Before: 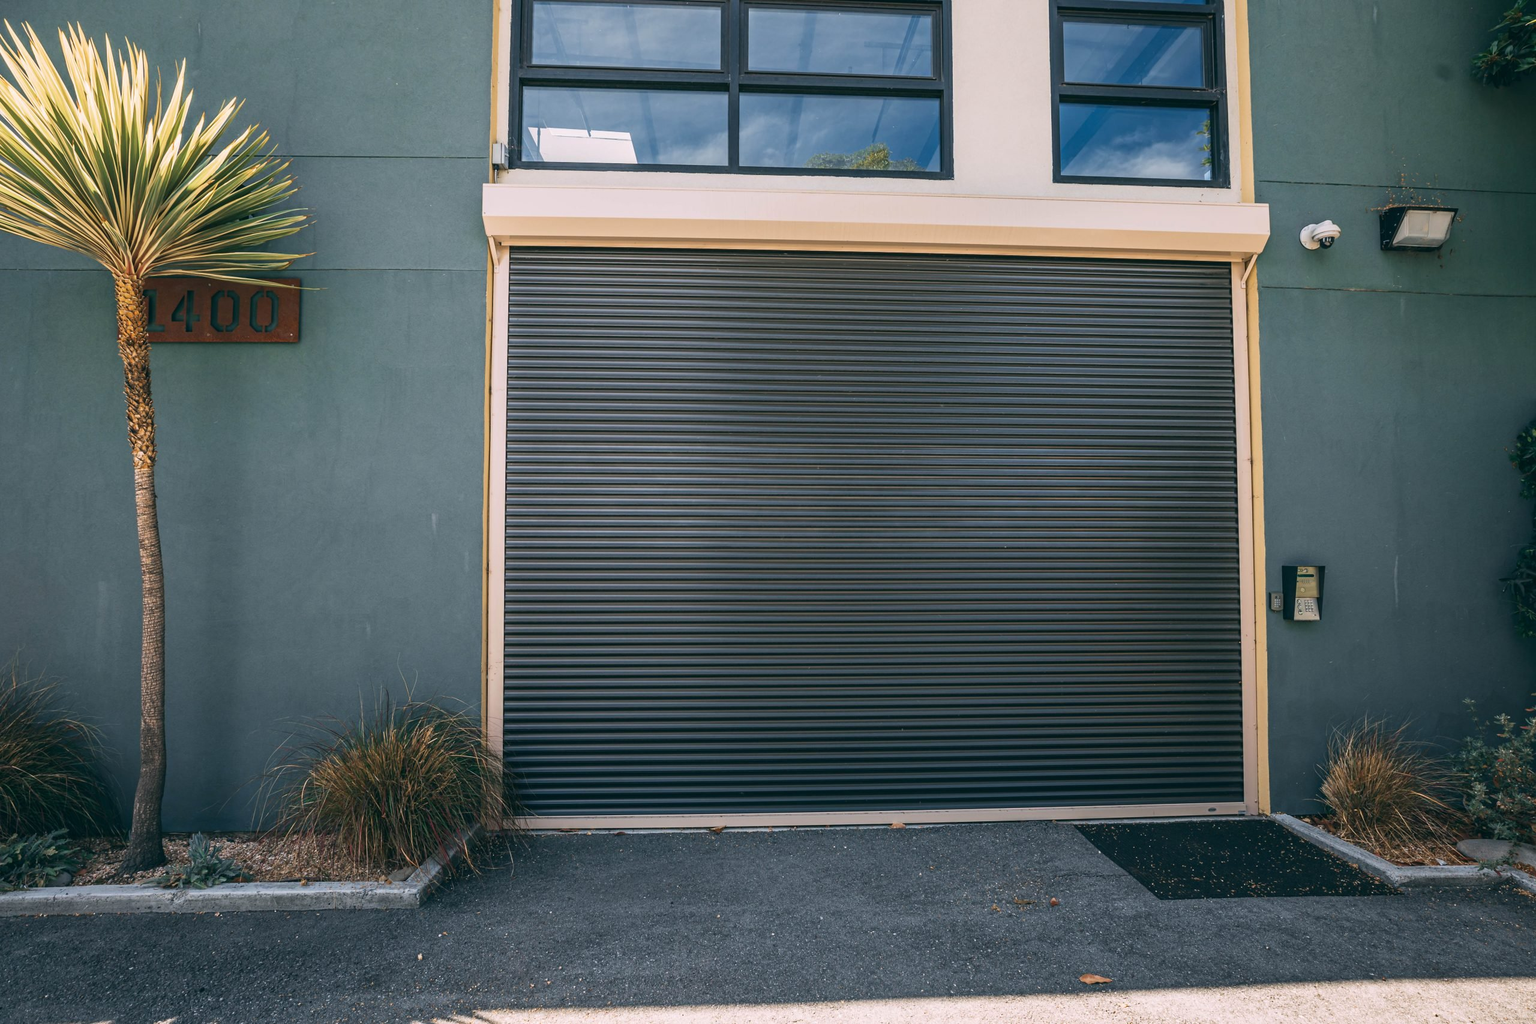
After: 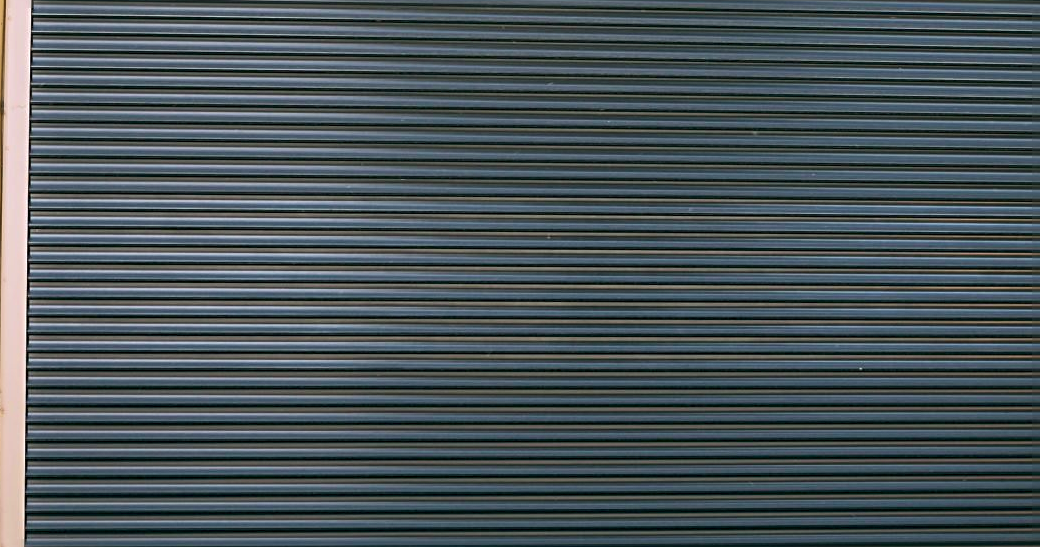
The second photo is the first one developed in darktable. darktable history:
sharpen: radius 3.124
crop: left 31.858%, top 31.811%, right 27.517%, bottom 36.099%
velvia: strength 24.36%
